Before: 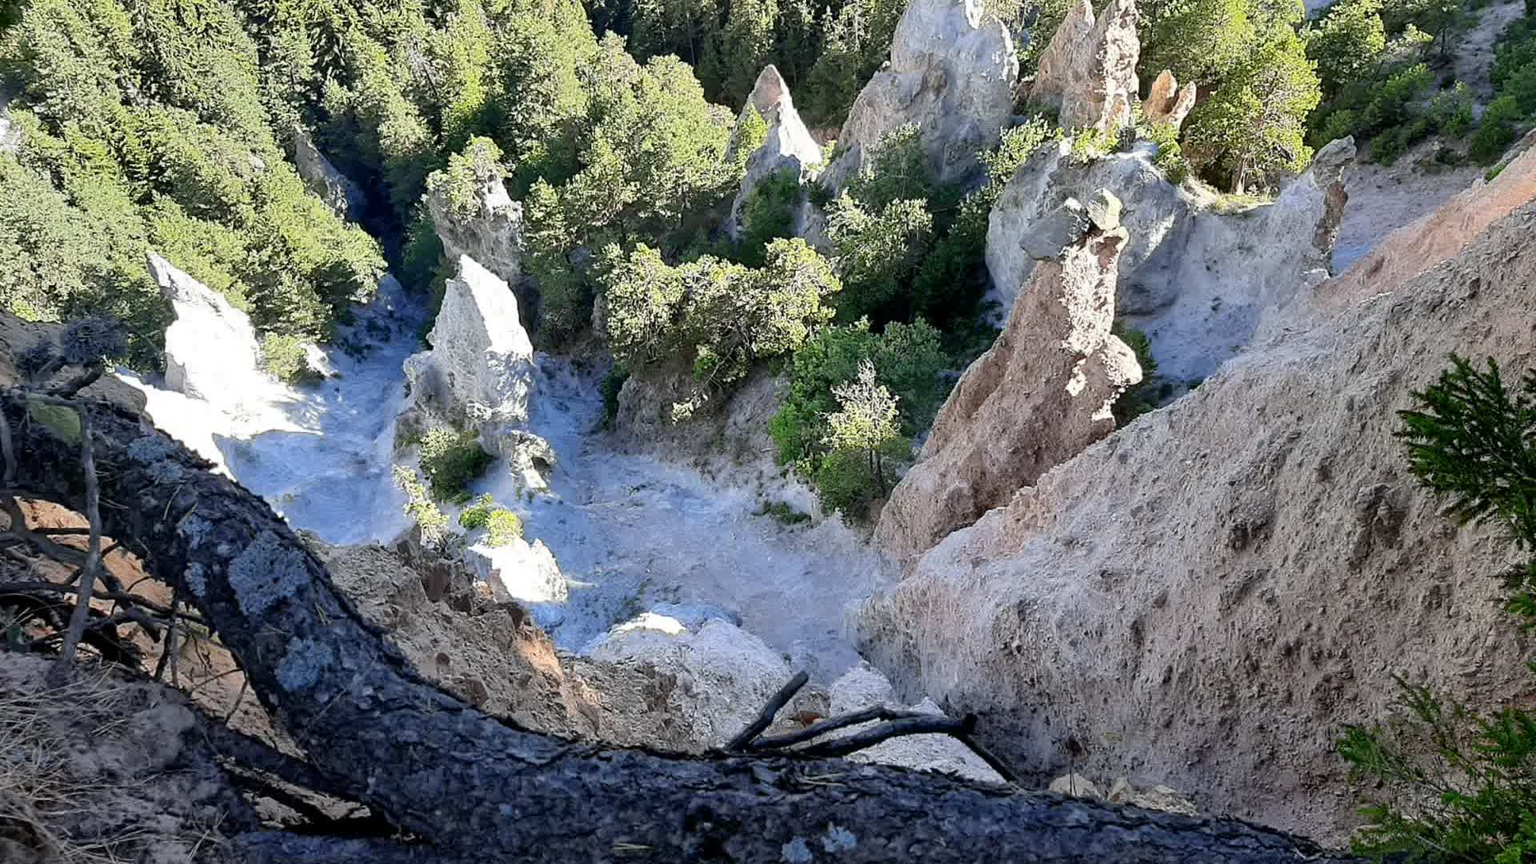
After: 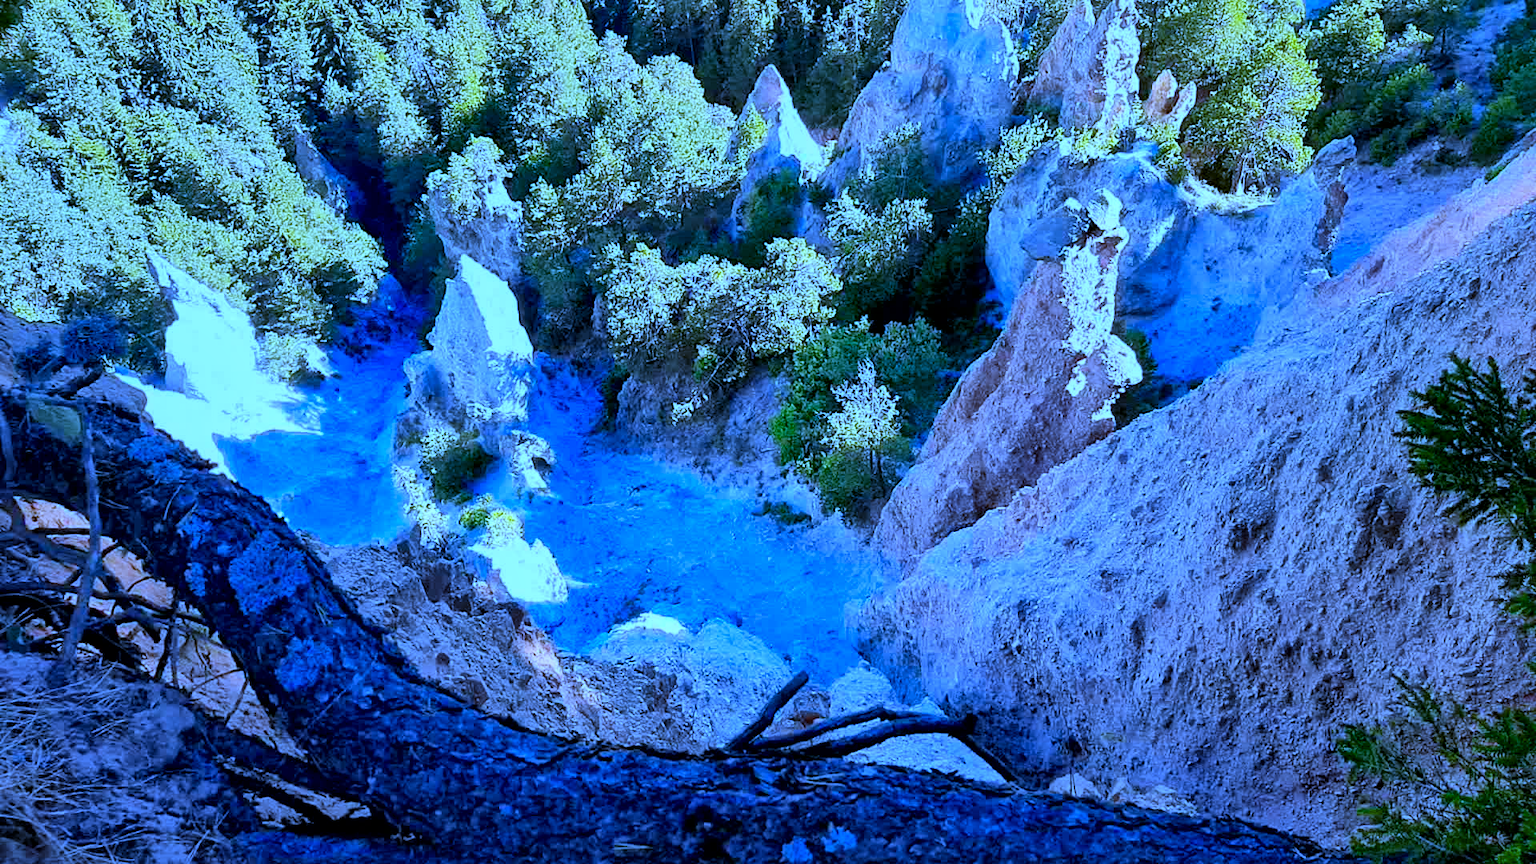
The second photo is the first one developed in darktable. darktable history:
color balance rgb: linear chroma grading › global chroma 15%, perceptual saturation grading › global saturation 30%
local contrast: mode bilateral grid, contrast 20, coarseness 50, detail 141%, midtone range 0.2
white balance: red 0.766, blue 1.537
